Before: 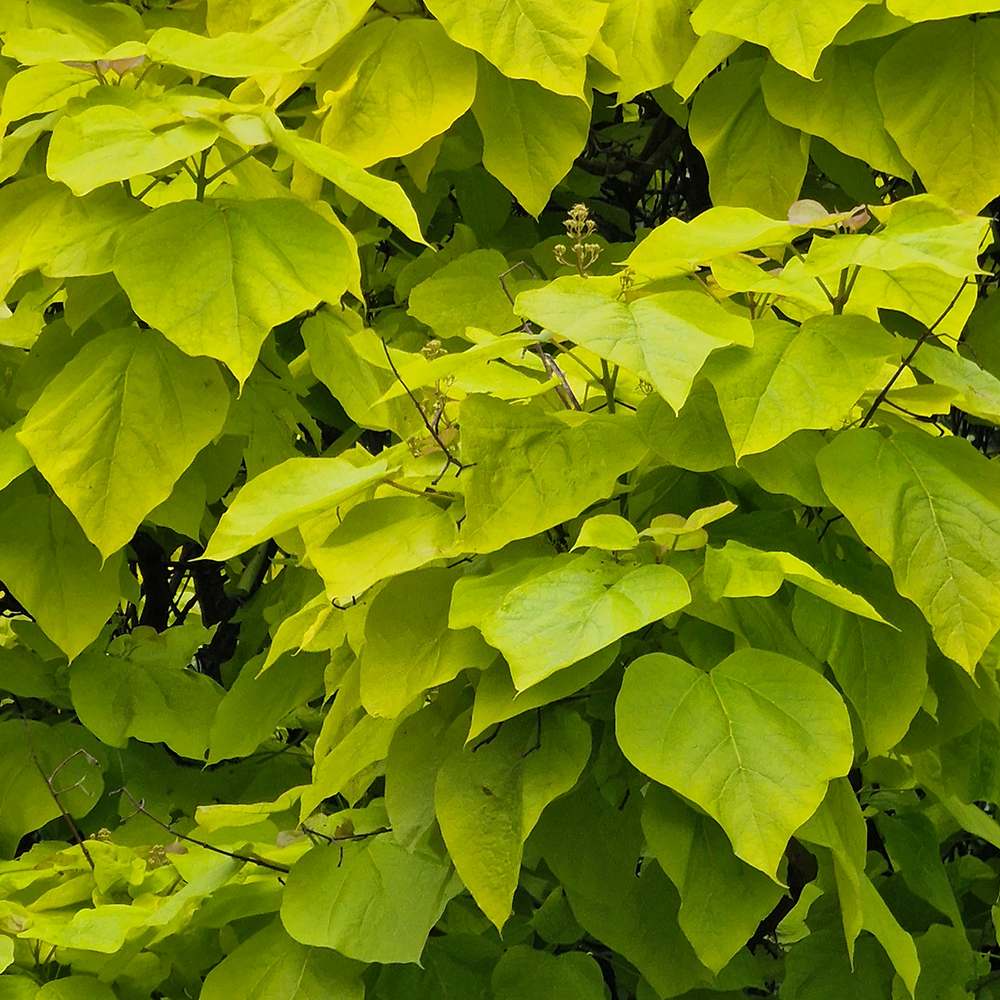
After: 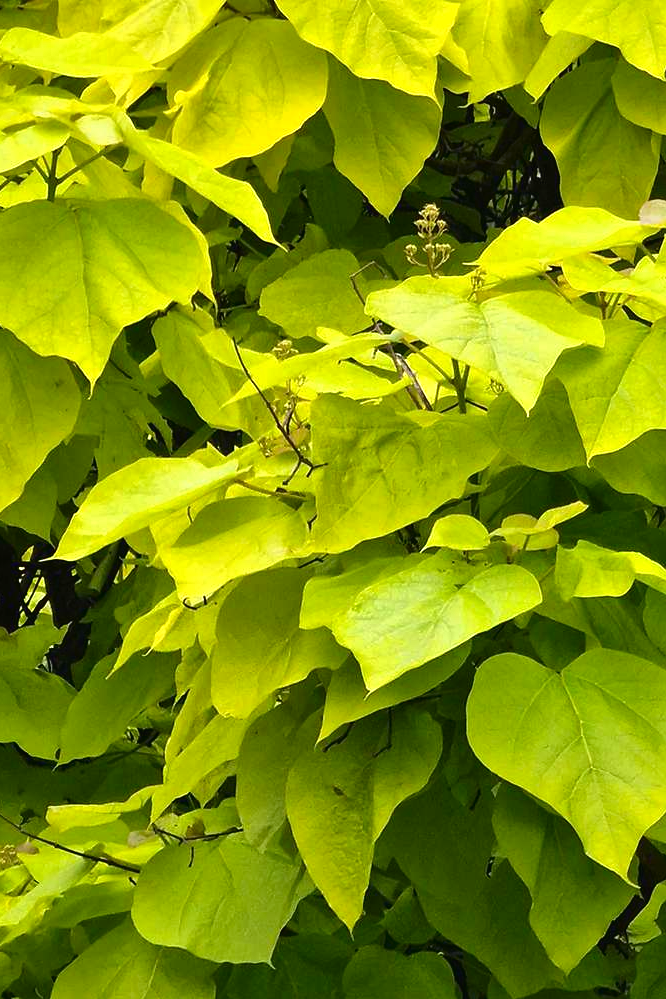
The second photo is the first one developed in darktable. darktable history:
tone curve: curves: ch0 [(0, 0) (0.003, 0.019) (0.011, 0.022) (0.025, 0.027) (0.044, 0.037) (0.069, 0.049) (0.1, 0.066) (0.136, 0.091) (0.177, 0.125) (0.224, 0.159) (0.277, 0.206) (0.335, 0.266) (0.399, 0.332) (0.468, 0.411) (0.543, 0.492) (0.623, 0.577) (0.709, 0.668) (0.801, 0.767) (0.898, 0.869) (1, 1)], color space Lab, independent channels, preserve colors none
crop and rotate: left 14.962%, right 18.414%
exposure: exposure 0.563 EV, compensate exposure bias true, compensate highlight preservation false
